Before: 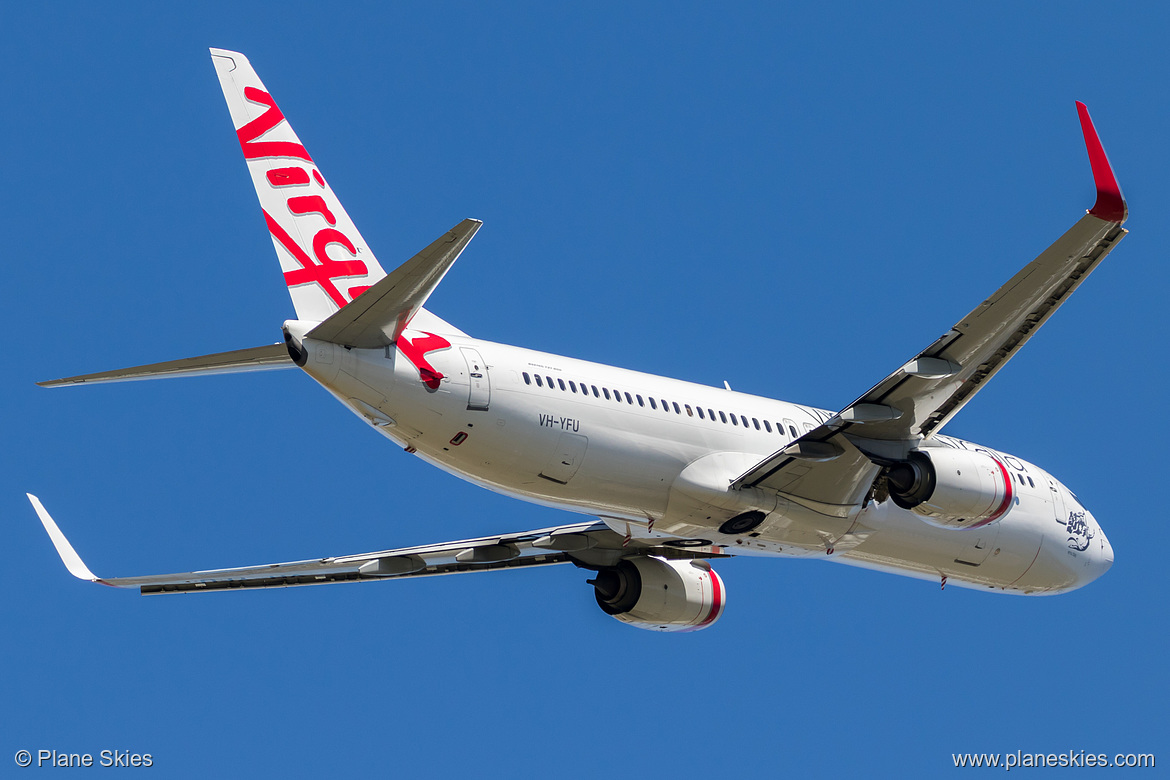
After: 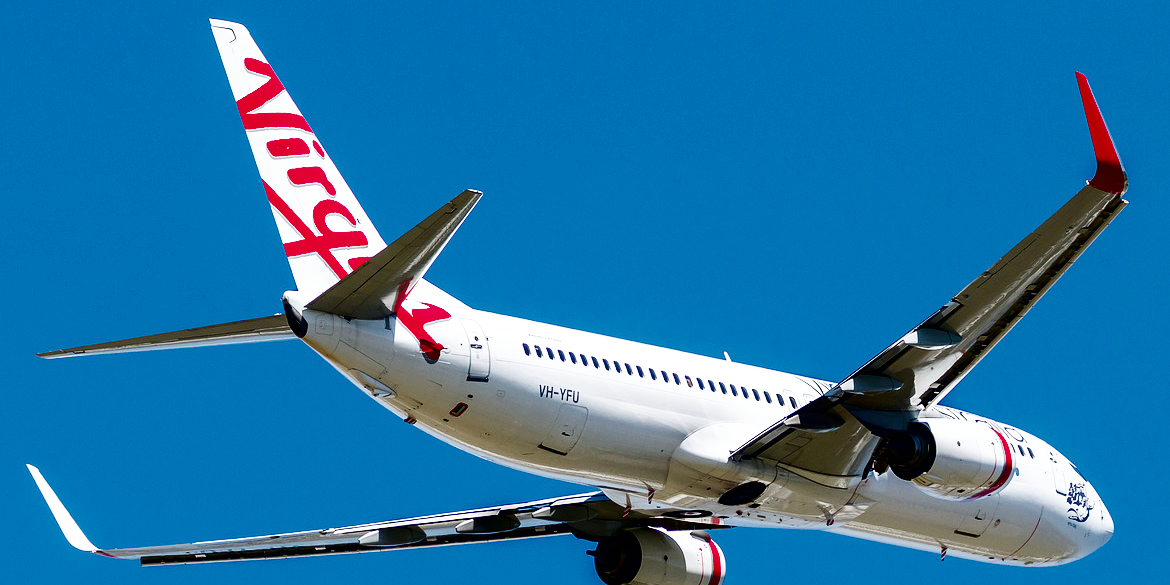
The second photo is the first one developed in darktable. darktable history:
crop: top 3.722%, bottom 21.158%
contrast brightness saturation: brightness -0.52
base curve: curves: ch0 [(0, 0.003) (0.001, 0.002) (0.006, 0.004) (0.02, 0.022) (0.048, 0.086) (0.094, 0.234) (0.162, 0.431) (0.258, 0.629) (0.385, 0.8) (0.548, 0.918) (0.751, 0.988) (1, 1)], preserve colors none
color calibration: output R [0.946, 0.065, -0.013, 0], output G [-0.246, 1.264, -0.017, 0], output B [0.046, -0.098, 1.05, 0], illuminant as shot in camera, x 0.358, y 0.373, temperature 4628.91 K
